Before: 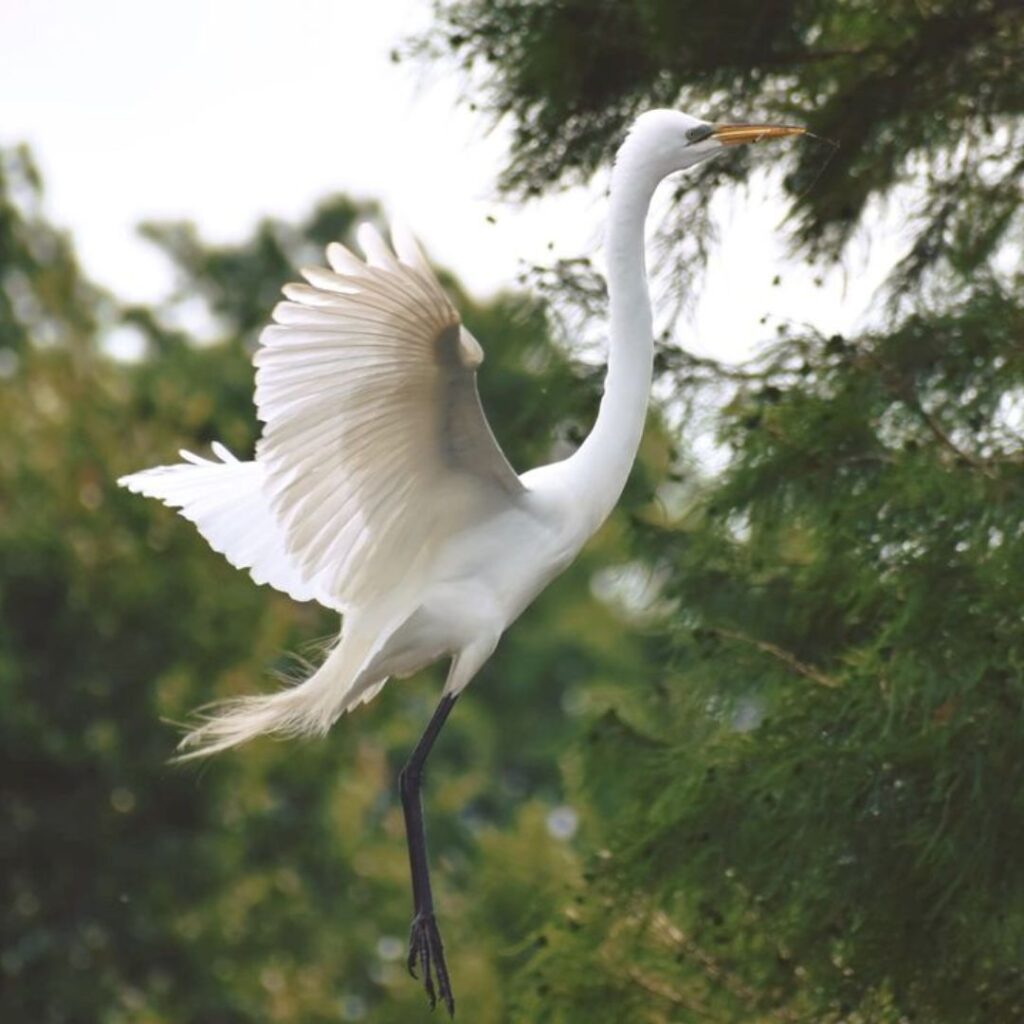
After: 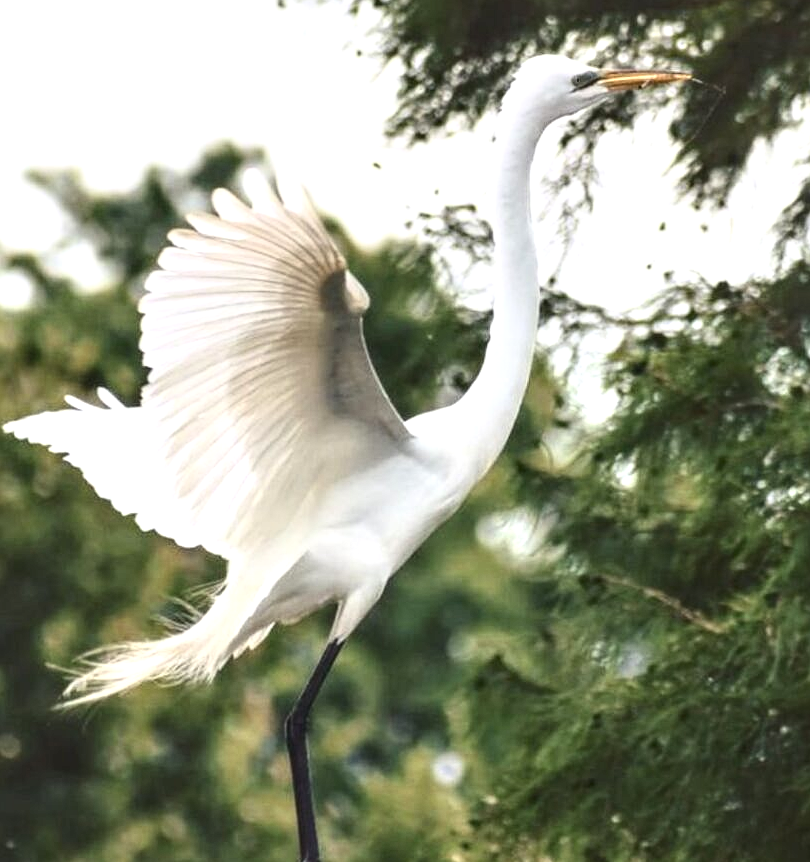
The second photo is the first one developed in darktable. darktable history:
sharpen: radius 1.221, amount 0.291, threshold 0.031
exposure: exposure 0.299 EV, compensate highlight preservation false
tone curve: curves: ch0 [(0, 0) (0.003, 0.019) (0.011, 0.022) (0.025, 0.03) (0.044, 0.049) (0.069, 0.08) (0.1, 0.111) (0.136, 0.144) (0.177, 0.189) (0.224, 0.23) (0.277, 0.285) (0.335, 0.356) (0.399, 0.428) (0.468, 0.511) (0.543, 0.597) (0.623, 0.682) (0.709, 0.773) (0.801, 0.865) (0.898, 0.945) (1, 1)], color space Lab, independent channels, preserve colors none
local contrast: detail 150%
contrast brightness saturation: contrast 0.142
crop: left 11.213%, top 5.35%, right 9.597%, bottom 10.436%
